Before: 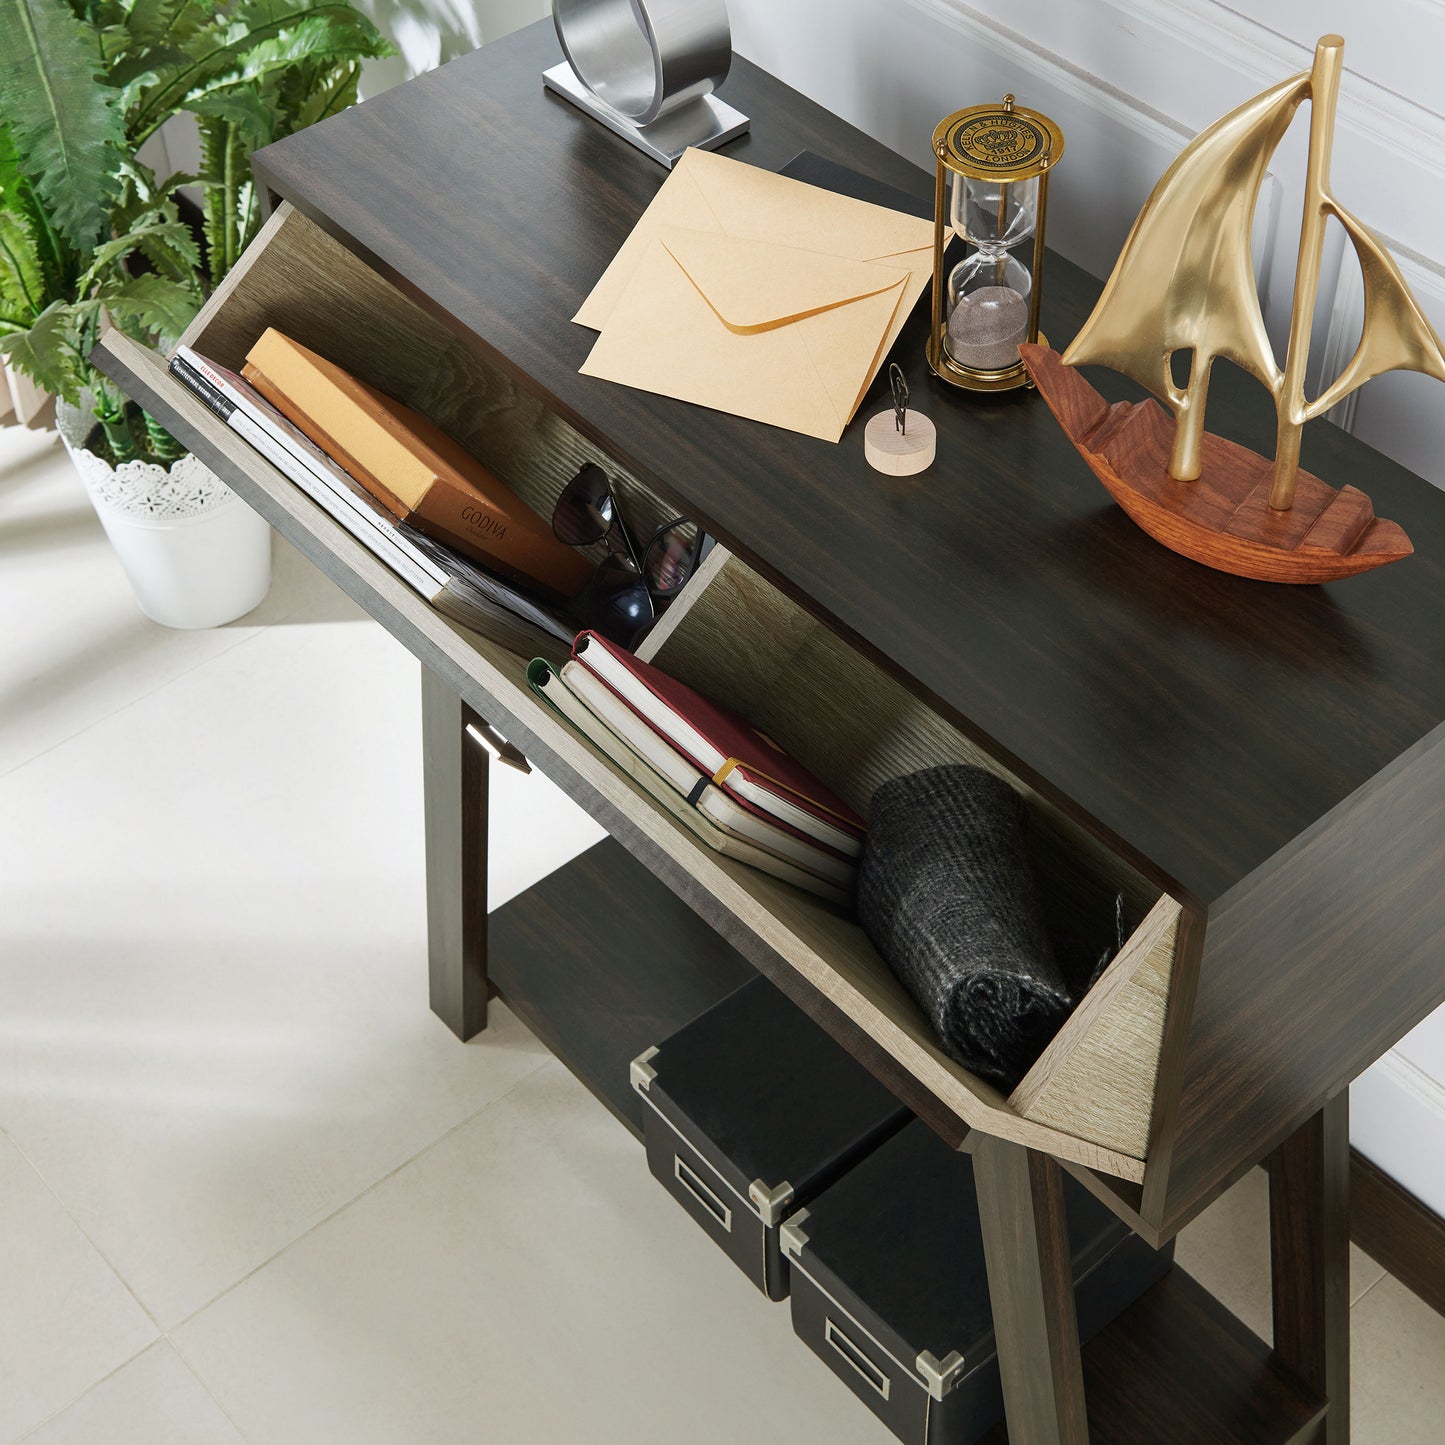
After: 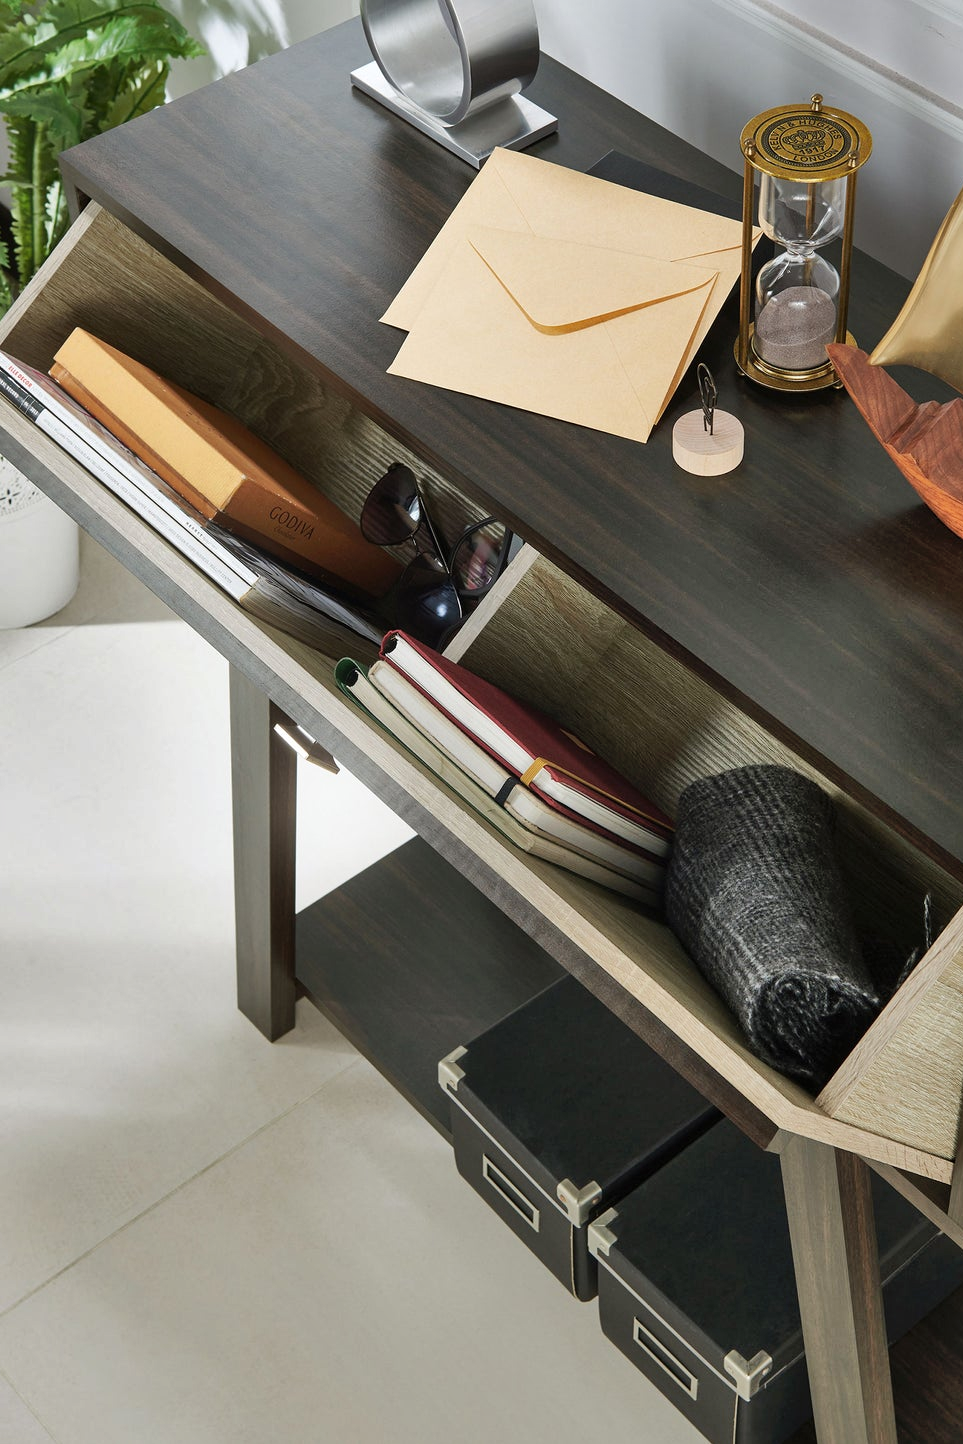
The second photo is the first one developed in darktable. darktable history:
crop and rotate: left 13.342%, right 19.991%
tone equalizer: on, module defaults
bloom: size 9%, threshold 100%, strength 7%
shadows and highlights: shadows 60, soften with gaussian
